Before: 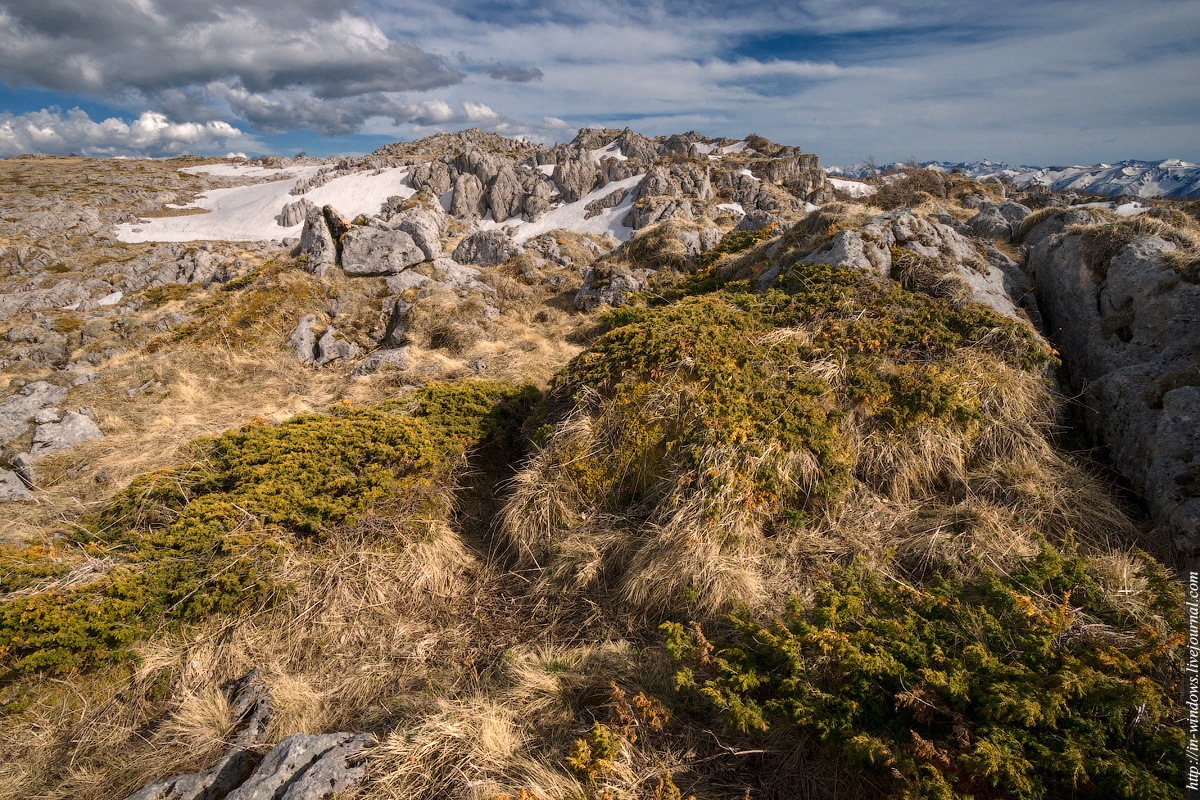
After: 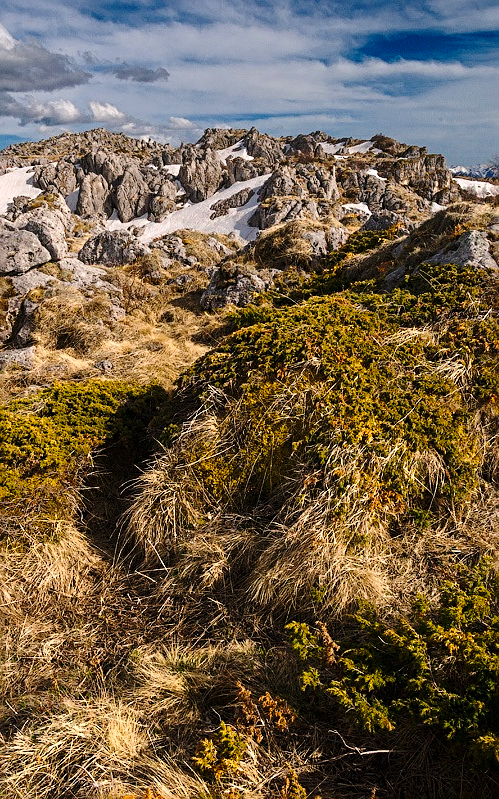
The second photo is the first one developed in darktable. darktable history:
base curve: curves: ch0 [(0, 0) (0.073, 0.04) (0.157, 0.139) (0.492, 0.492) (0.758, 0.758) (1, 1)], preserve colors none
crop: left 31.218%, right 27.169%
sharpen: on, module defaults
color balance rgb: power › luminance -3.592%, power › hue 144.48°, shadows fall-off 299.675%, white fulcrum 1.99 EV, highlights fall-off 298.004%, perceptual saturation grading › global saturation 12.563%, perceptual brilliance grading › global brilliance 2.886%, perceptual brilliance grading › highlights -2.455%, perceptual brilliance grading › shadows 2.801%, mask middle-gray fulcrum 99.874%, contrast gray fulcrum 38.36%
